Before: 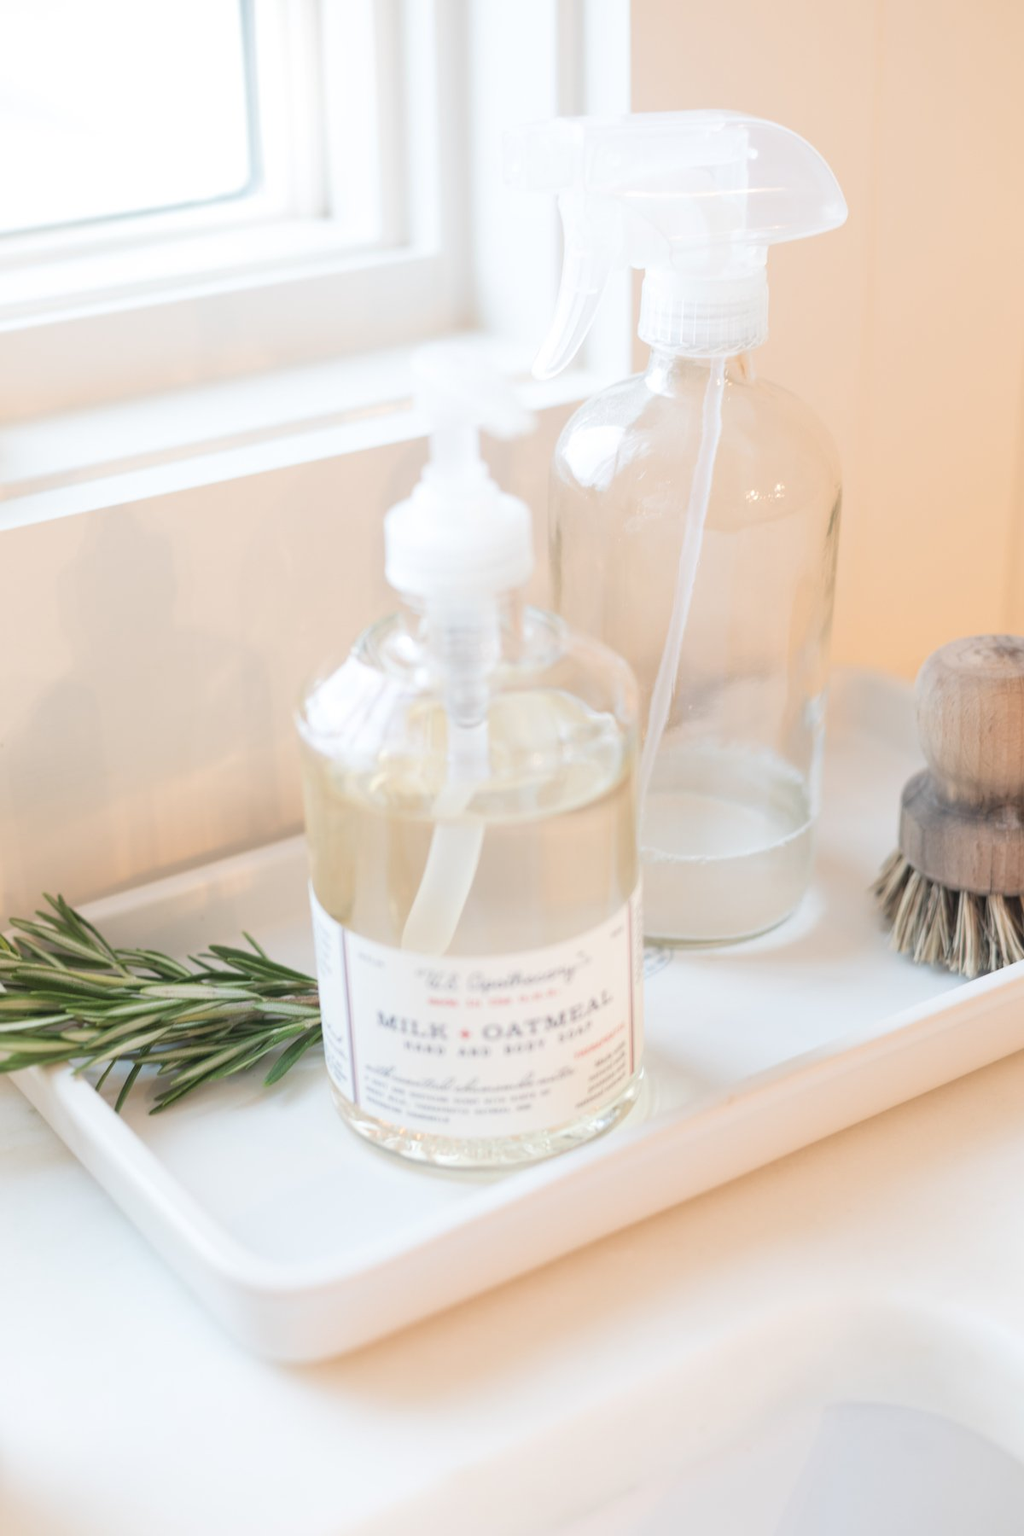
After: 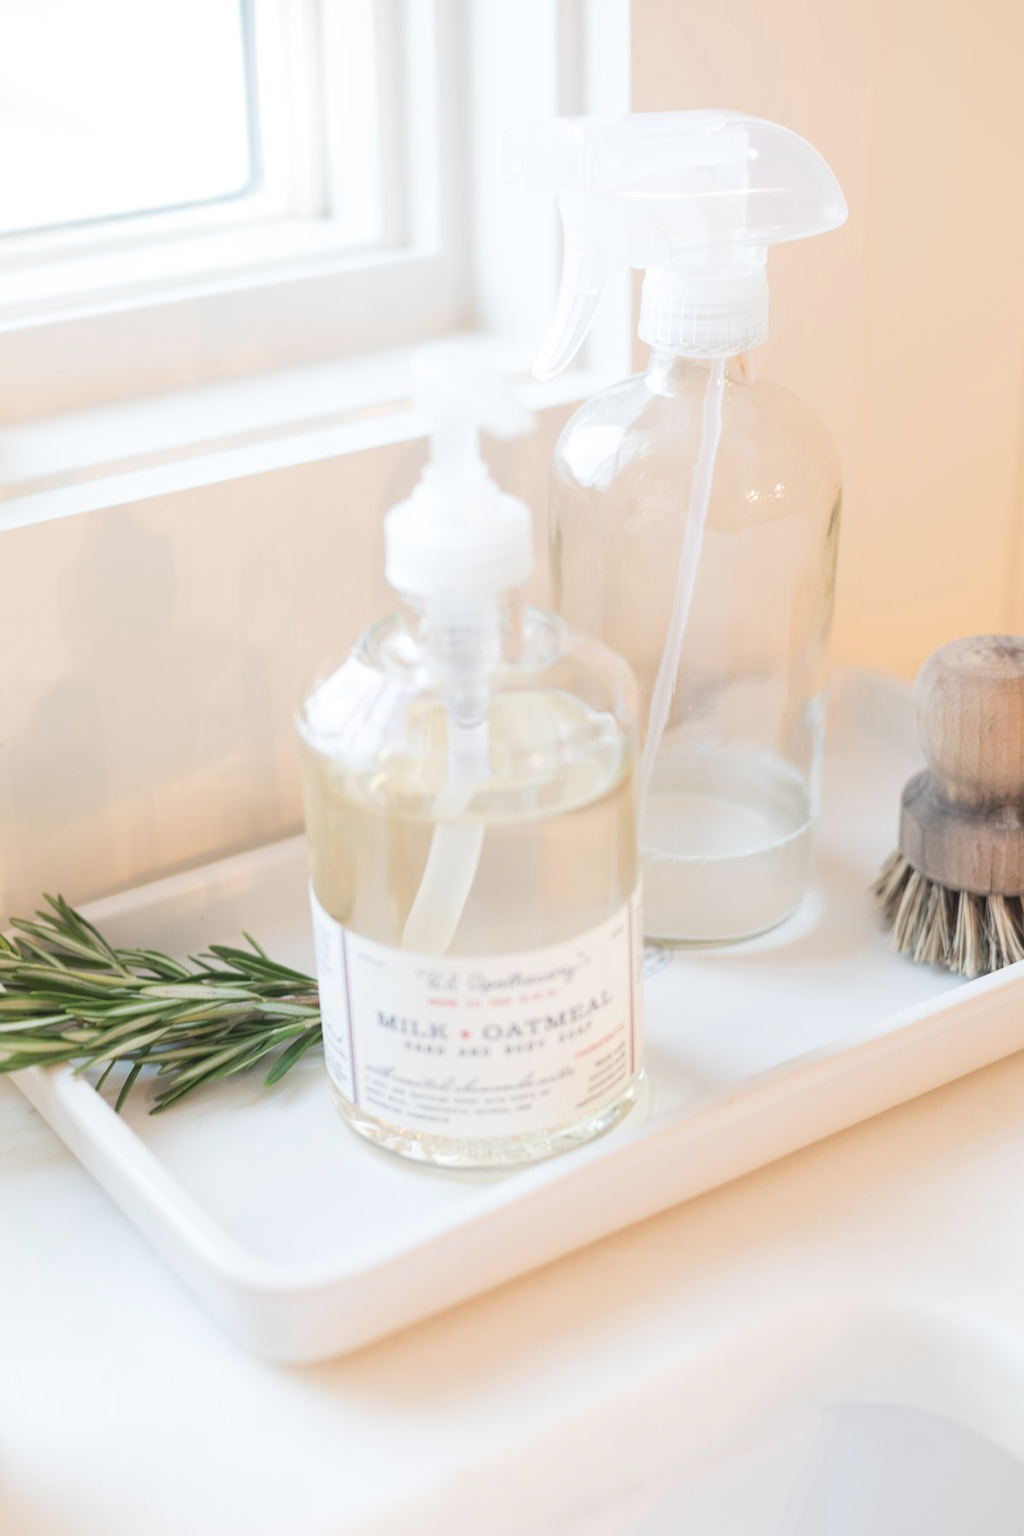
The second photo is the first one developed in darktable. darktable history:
base curve: curves: ch0 [(0, 0) (0.472, 0.508) (1, 1)], preserve colors none
